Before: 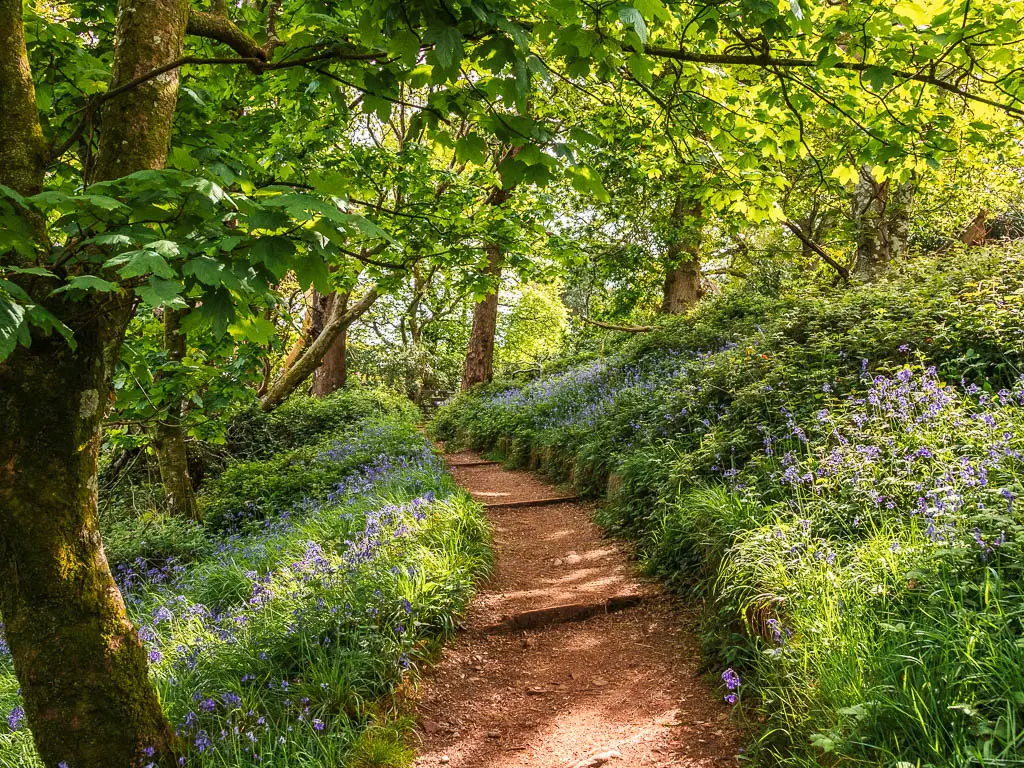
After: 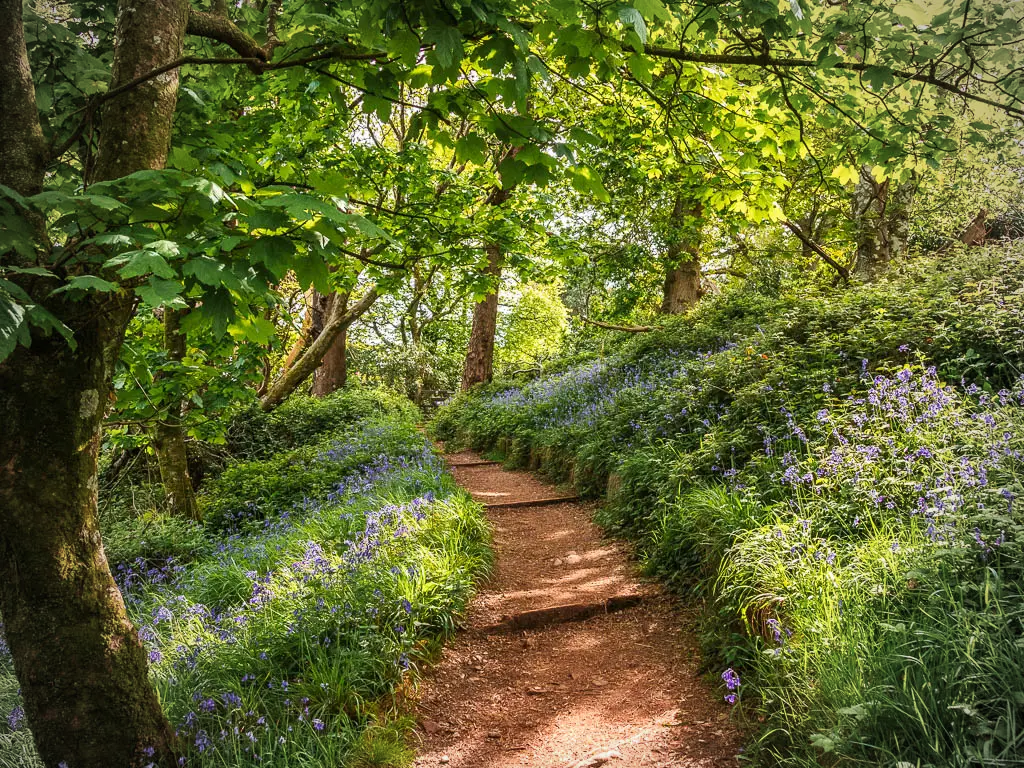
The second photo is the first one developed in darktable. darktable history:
vignetting: fall-off start 74.79%, width/height ratio 1.086
